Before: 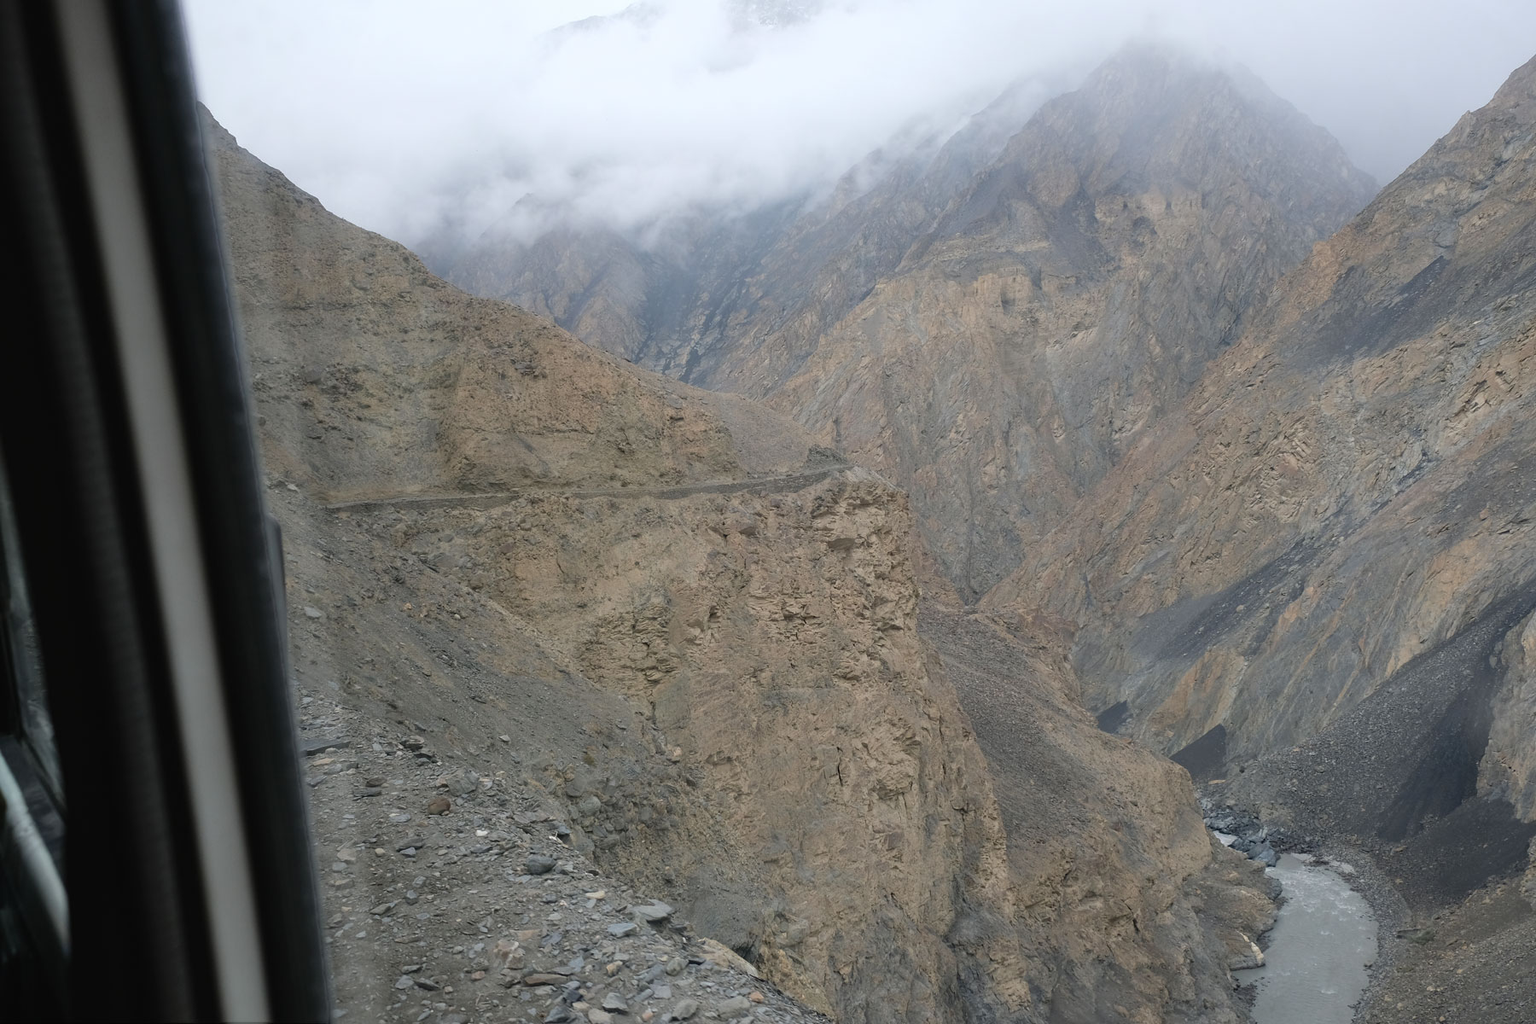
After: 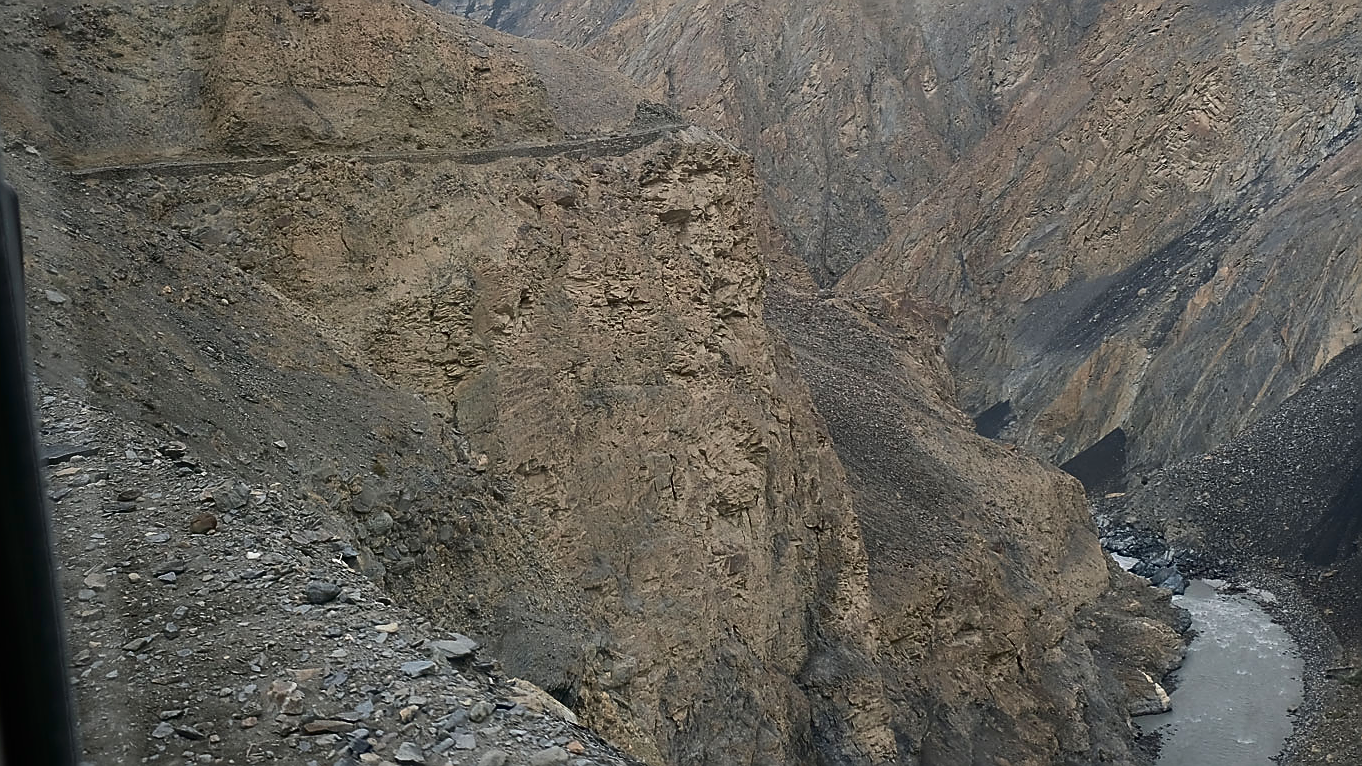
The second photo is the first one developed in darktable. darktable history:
bloom: size 16%, threshold 98%, strength 20%
crop and rotate: left 17.299%, top 35.115%, right 7.015%, bottom 1.024%
sharpen: radius 1.4, amount 1.25, threshold 0.7
contrast brightness saturation: contrast 0.2, brightness -0.11, saturation 0.1
